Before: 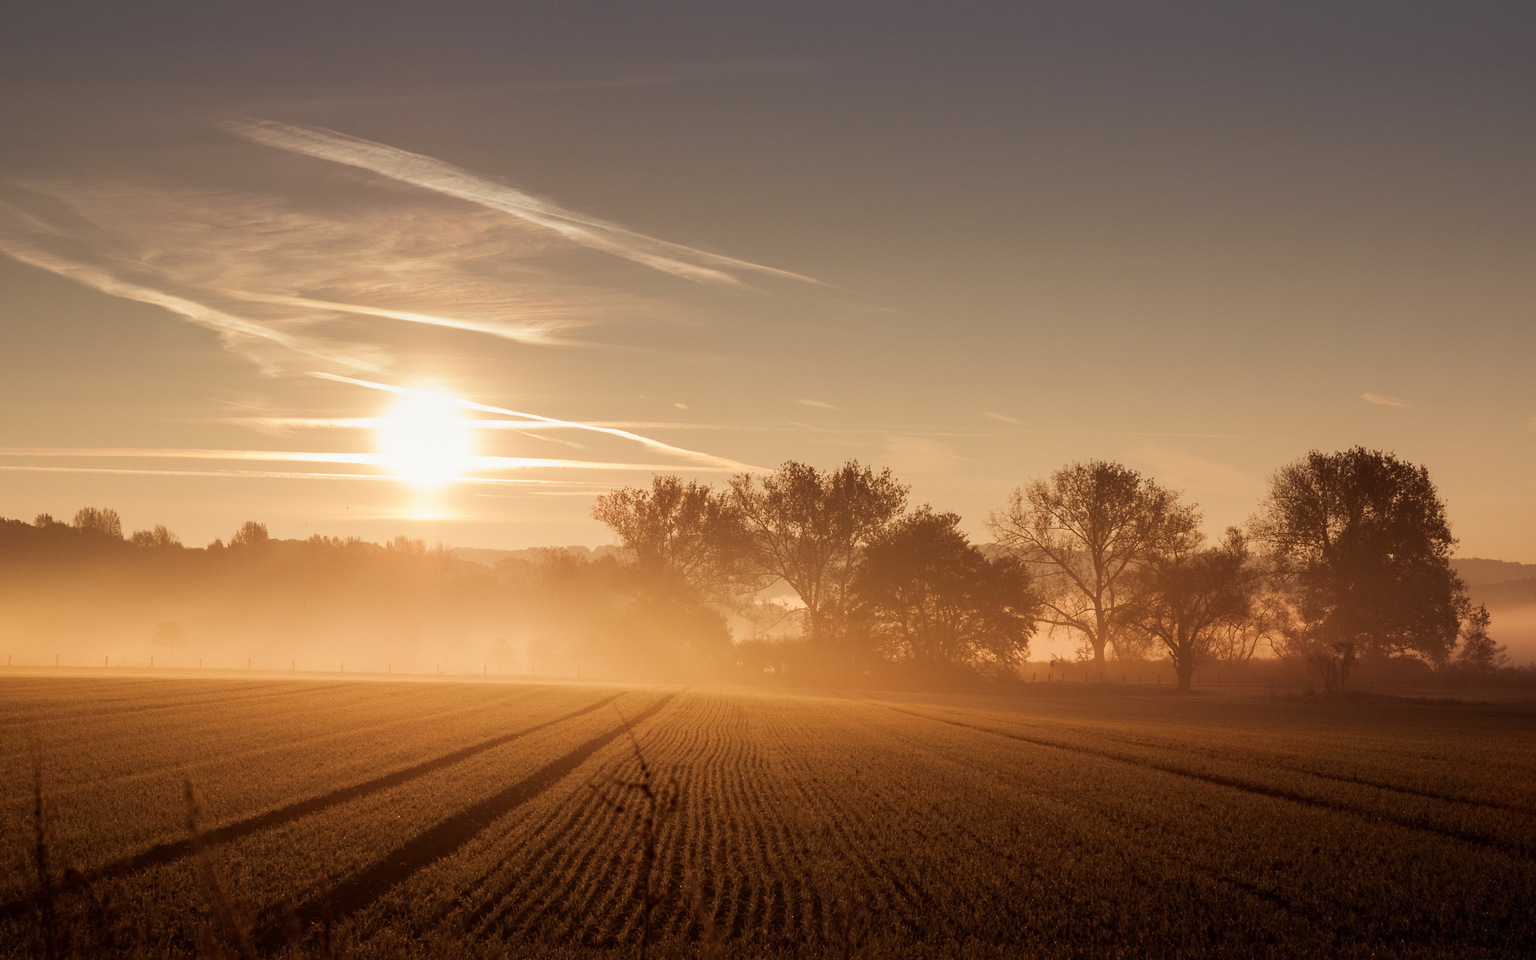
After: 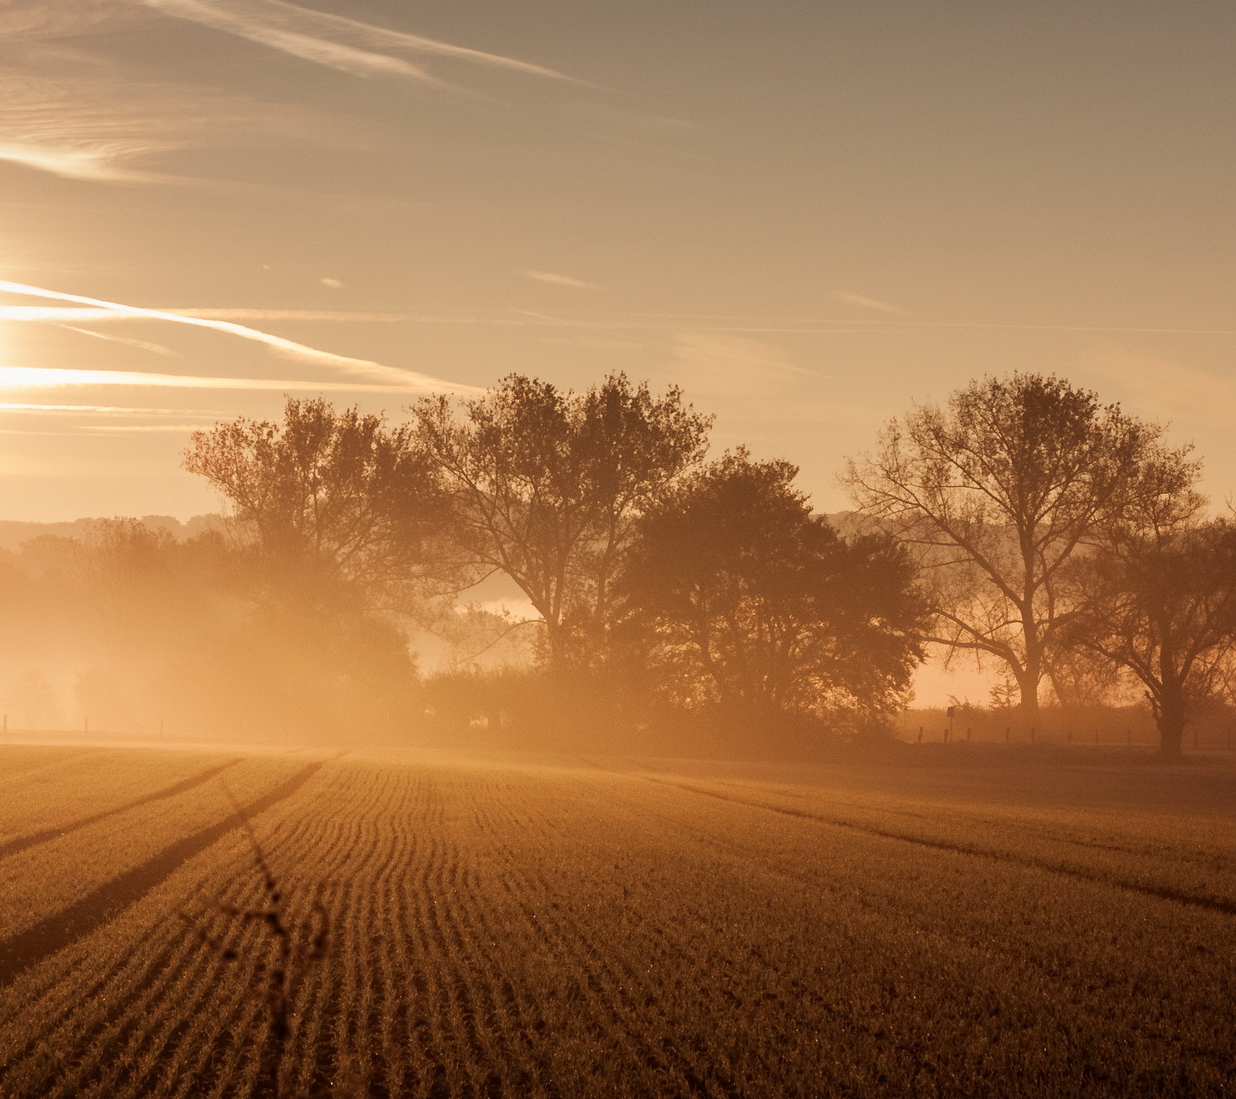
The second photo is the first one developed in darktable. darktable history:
crop: left 31.379%, top 24.658%, right 20.326%, bottom 6.628%
local contrast: mode bilateral grid, contrast 15, coarseness 36, detail 105%, midtone range 0.2
